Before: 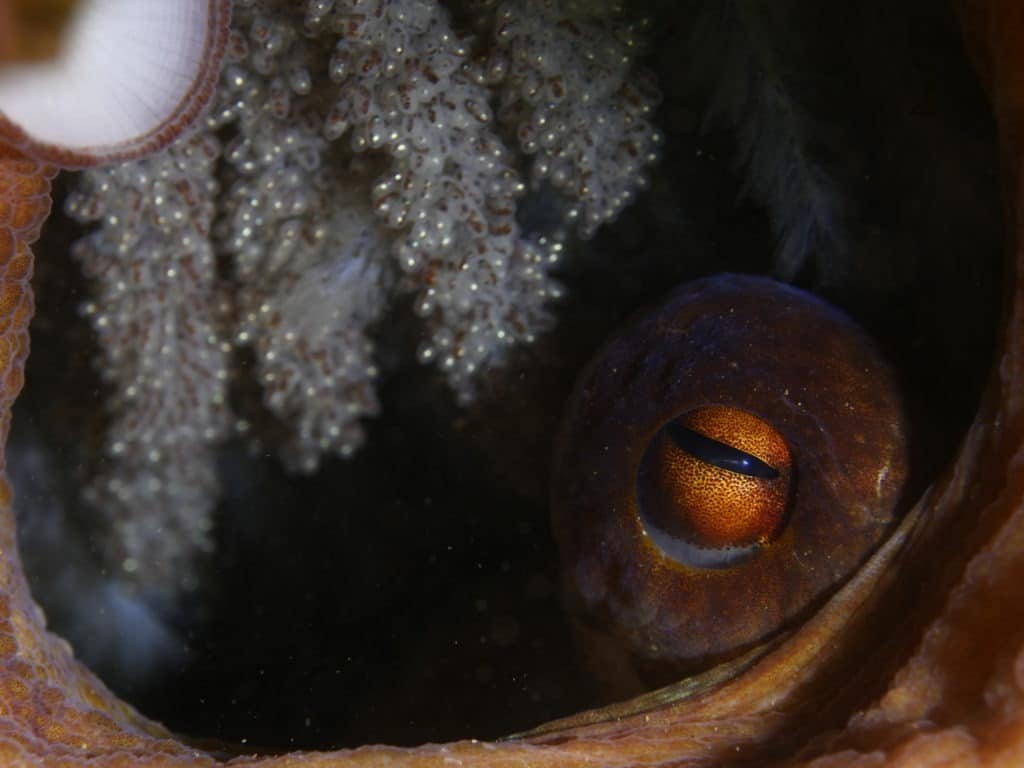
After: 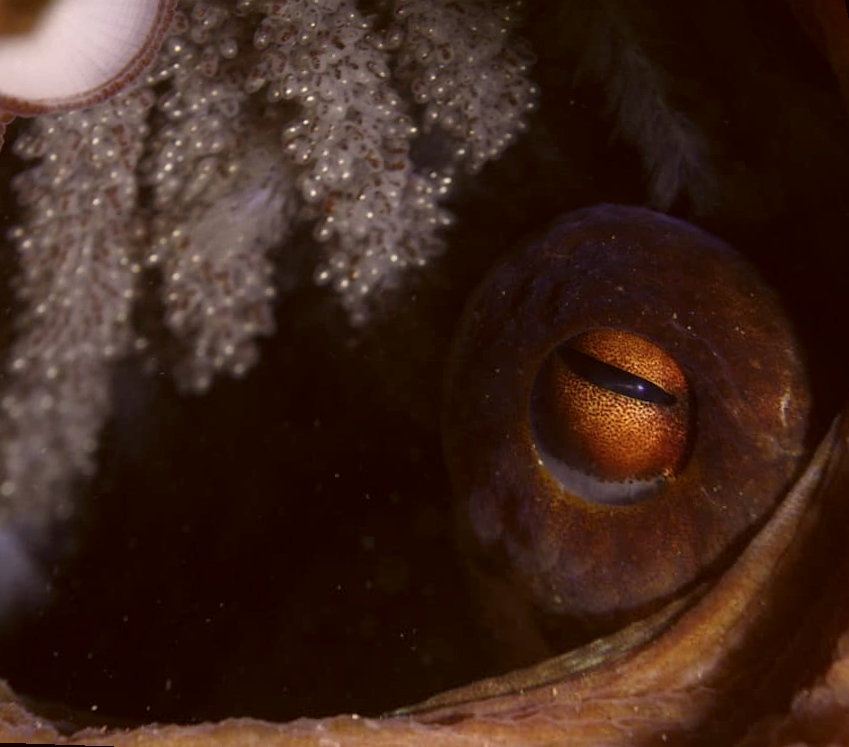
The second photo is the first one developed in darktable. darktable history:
rotate and perspective: rotation 0.72°, lens shift (vertical) -0.352, lens shift (horizontal) -0.051, crop left 0.152, crop right 0.859, crop top 0.019, crop bottom 0.964
color correction: highlights a* 10.21, highlights b* 9.79, shadows a* 8.61, shadows b* 7.88, saturation 0.8
